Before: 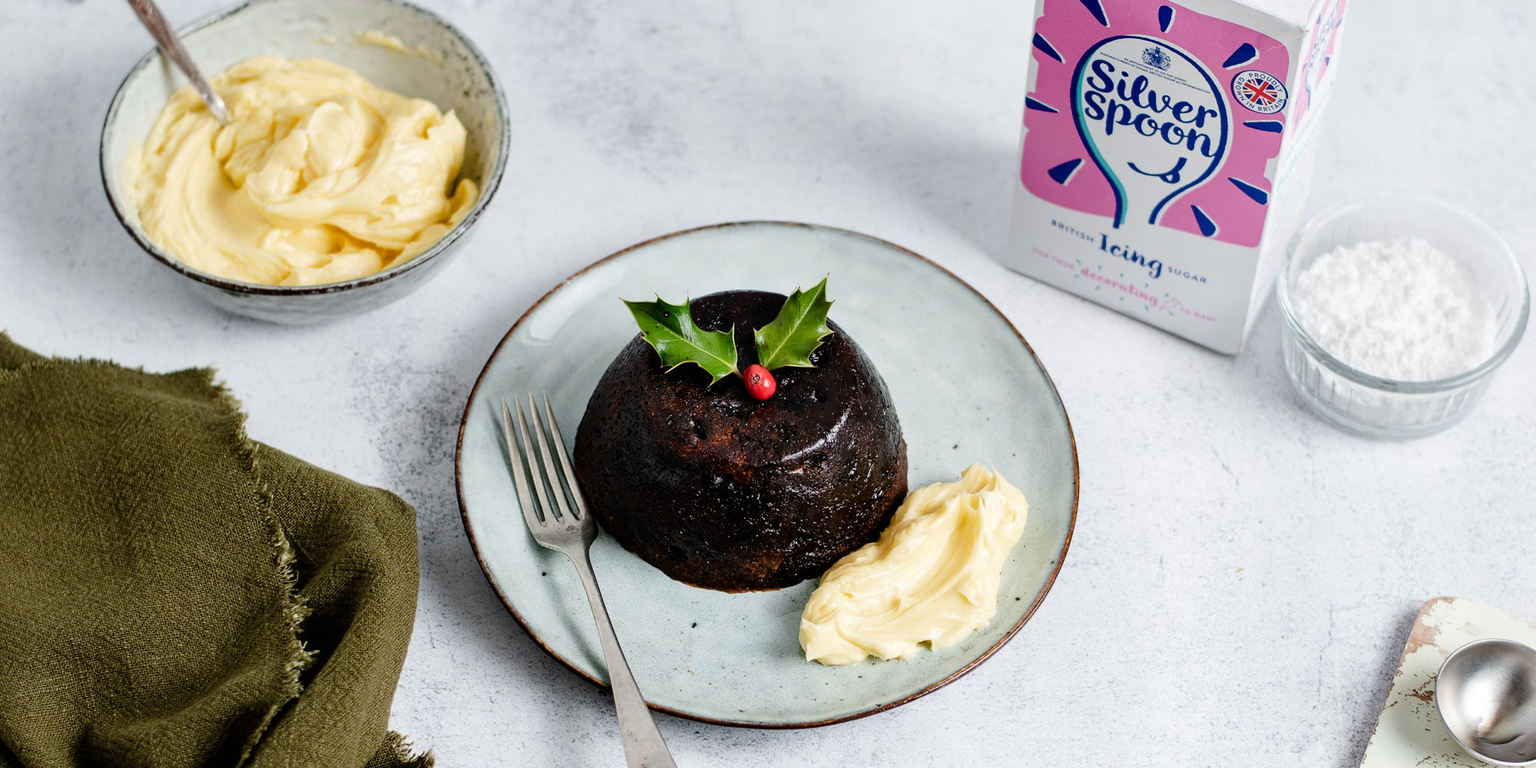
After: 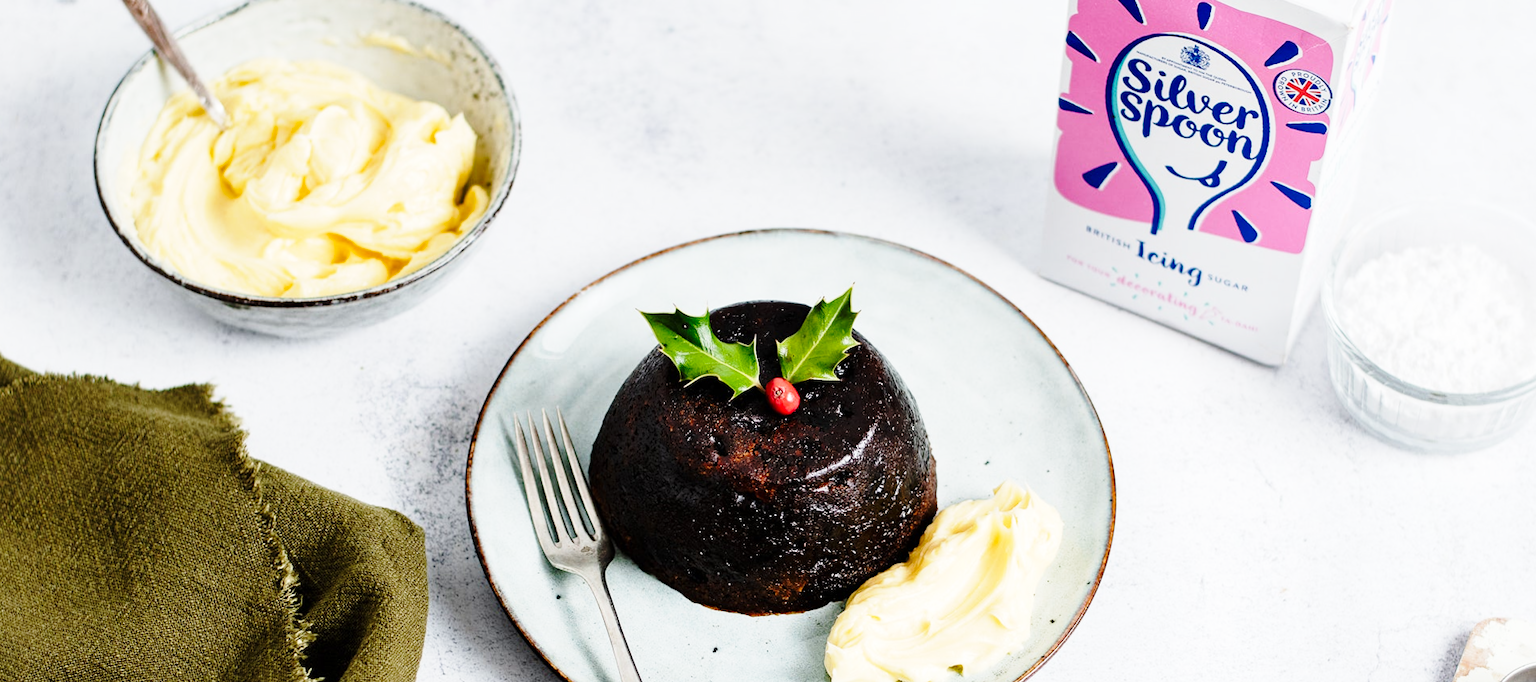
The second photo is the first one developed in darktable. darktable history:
white balance: emerald 1
crop and rotate: angle 0.2°, left 0.275%, right 3.127%, bottom 14.18%
base curve: curves: ch0 [(0, 0) (0.028, 0.03) (0.121, 0.232) (0.46, 0.748) (0.859, 0.968) (1, 1)], preserve colors none
